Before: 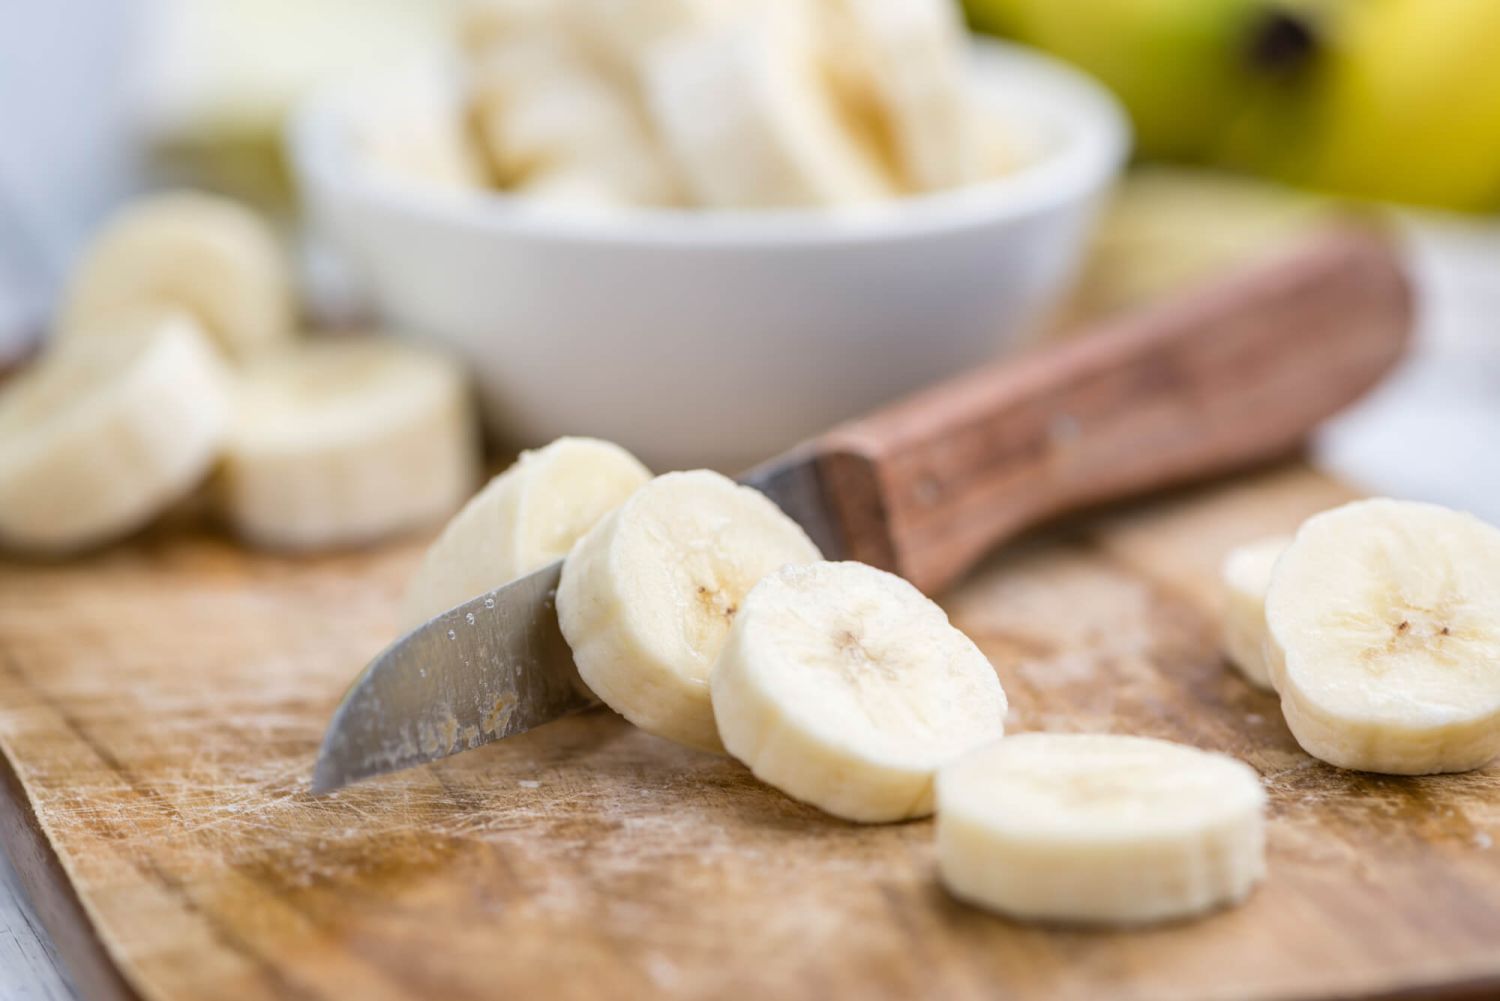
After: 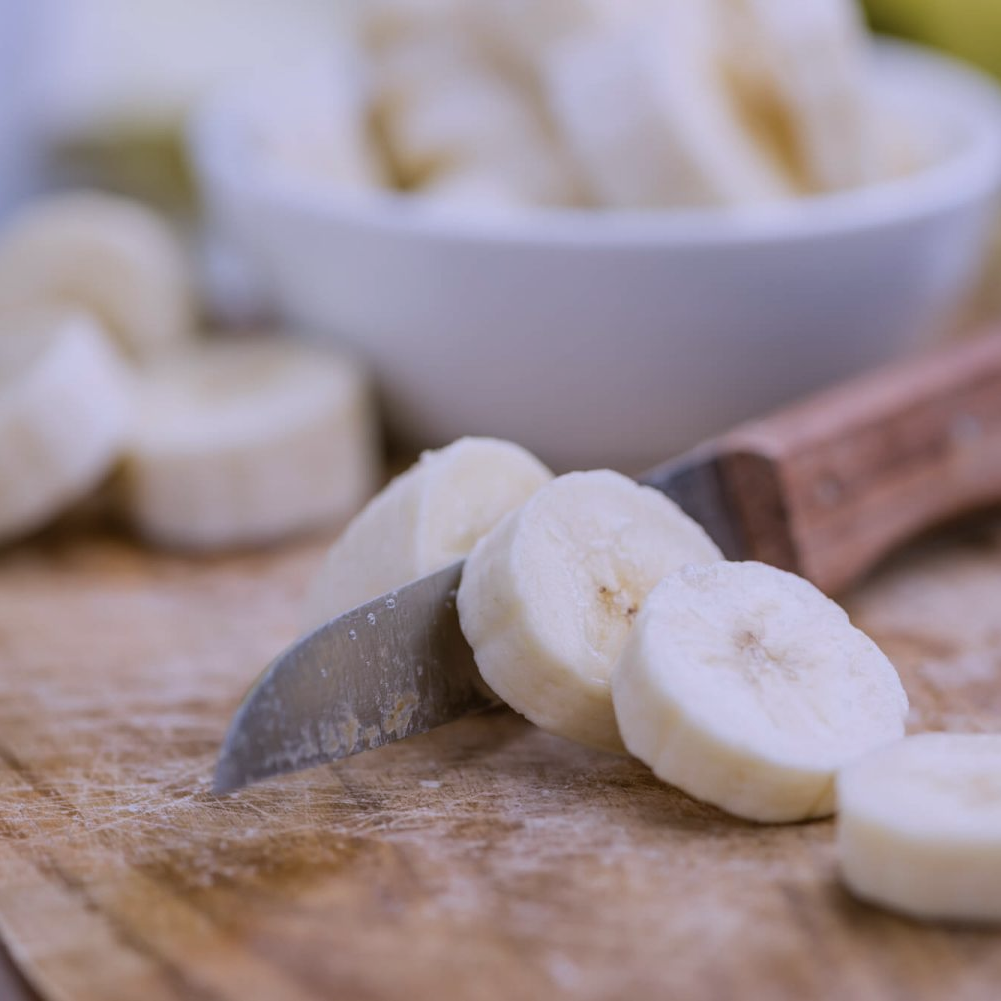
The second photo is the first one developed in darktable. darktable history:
exposure: exposure -0.96 EV, compensate highlight preservation false
crop and rotate: left 6.639%, right 26.618%
color calibration: gray › normalize channels true, illuminant custom, x 0.367, y 0.392, temperature 4439.25 K, gamut compression 0.015
shadows and highlights: radius 111.24, shadows 51.66, white point adjustment 9.11, highlights -3.46, soften with gaussian
